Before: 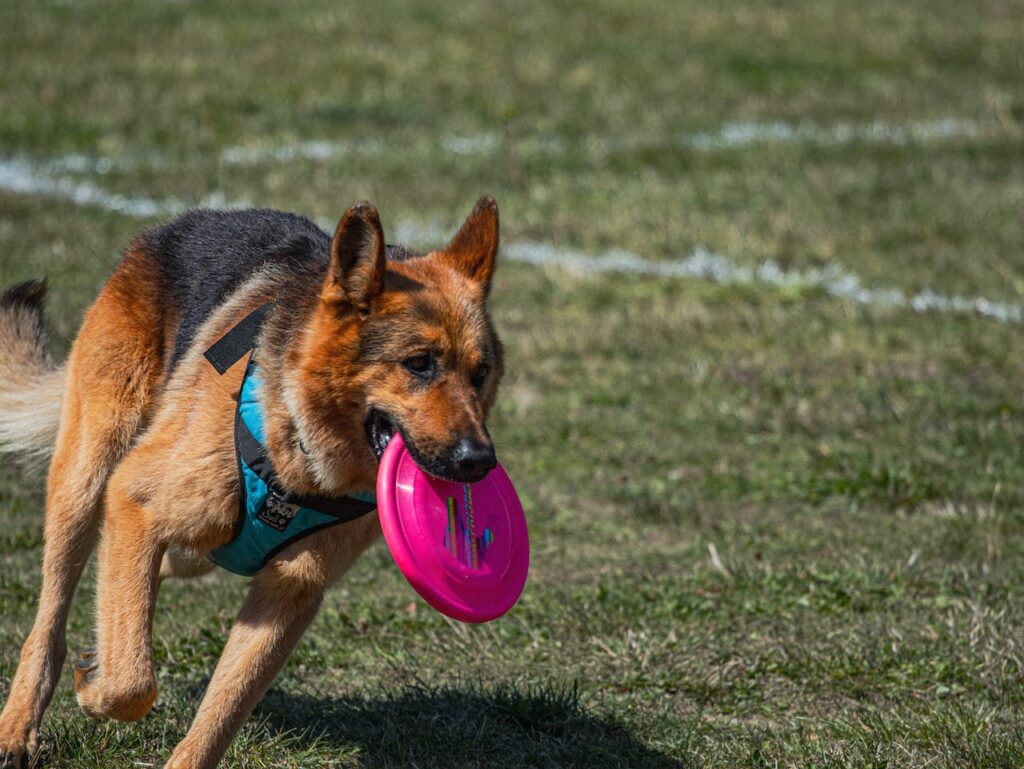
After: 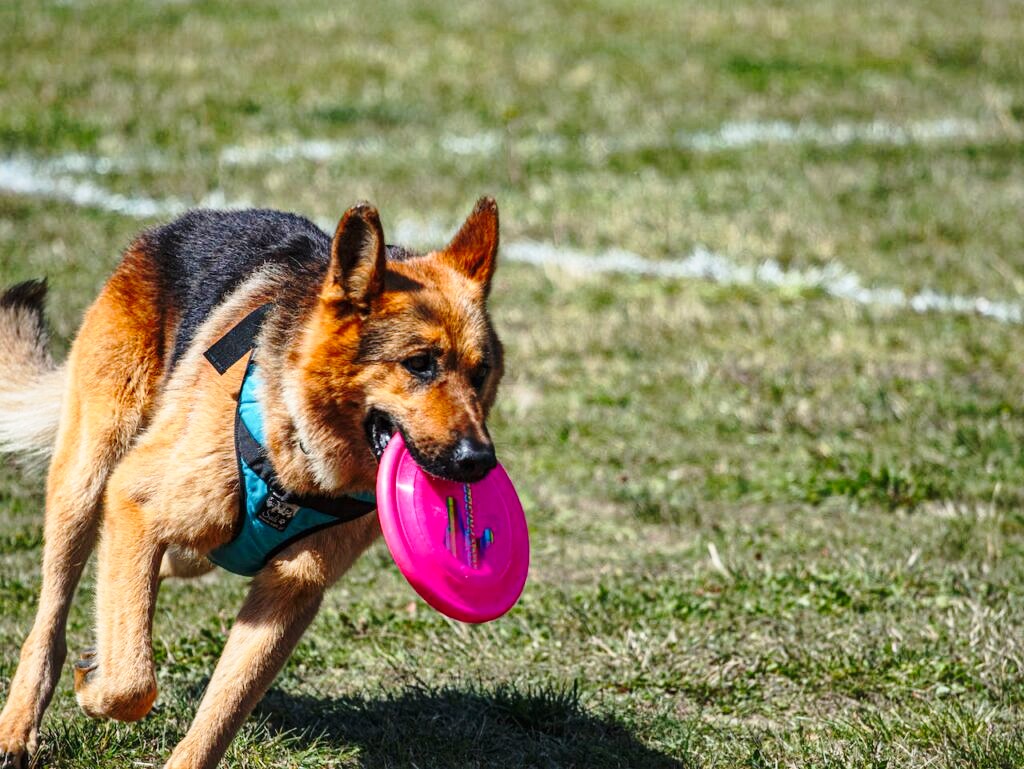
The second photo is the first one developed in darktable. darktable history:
base curve: curves: ch0 [(0, 0) (0.032, 0.037) (0.105, 0.228) (0.435, 0.76) (0.856, 0.983) (1, 1)], preserve colors none
local contrast: mode bilateral grid, contrast 21, coarseness 50, detail 120%, midtone range 0.2
